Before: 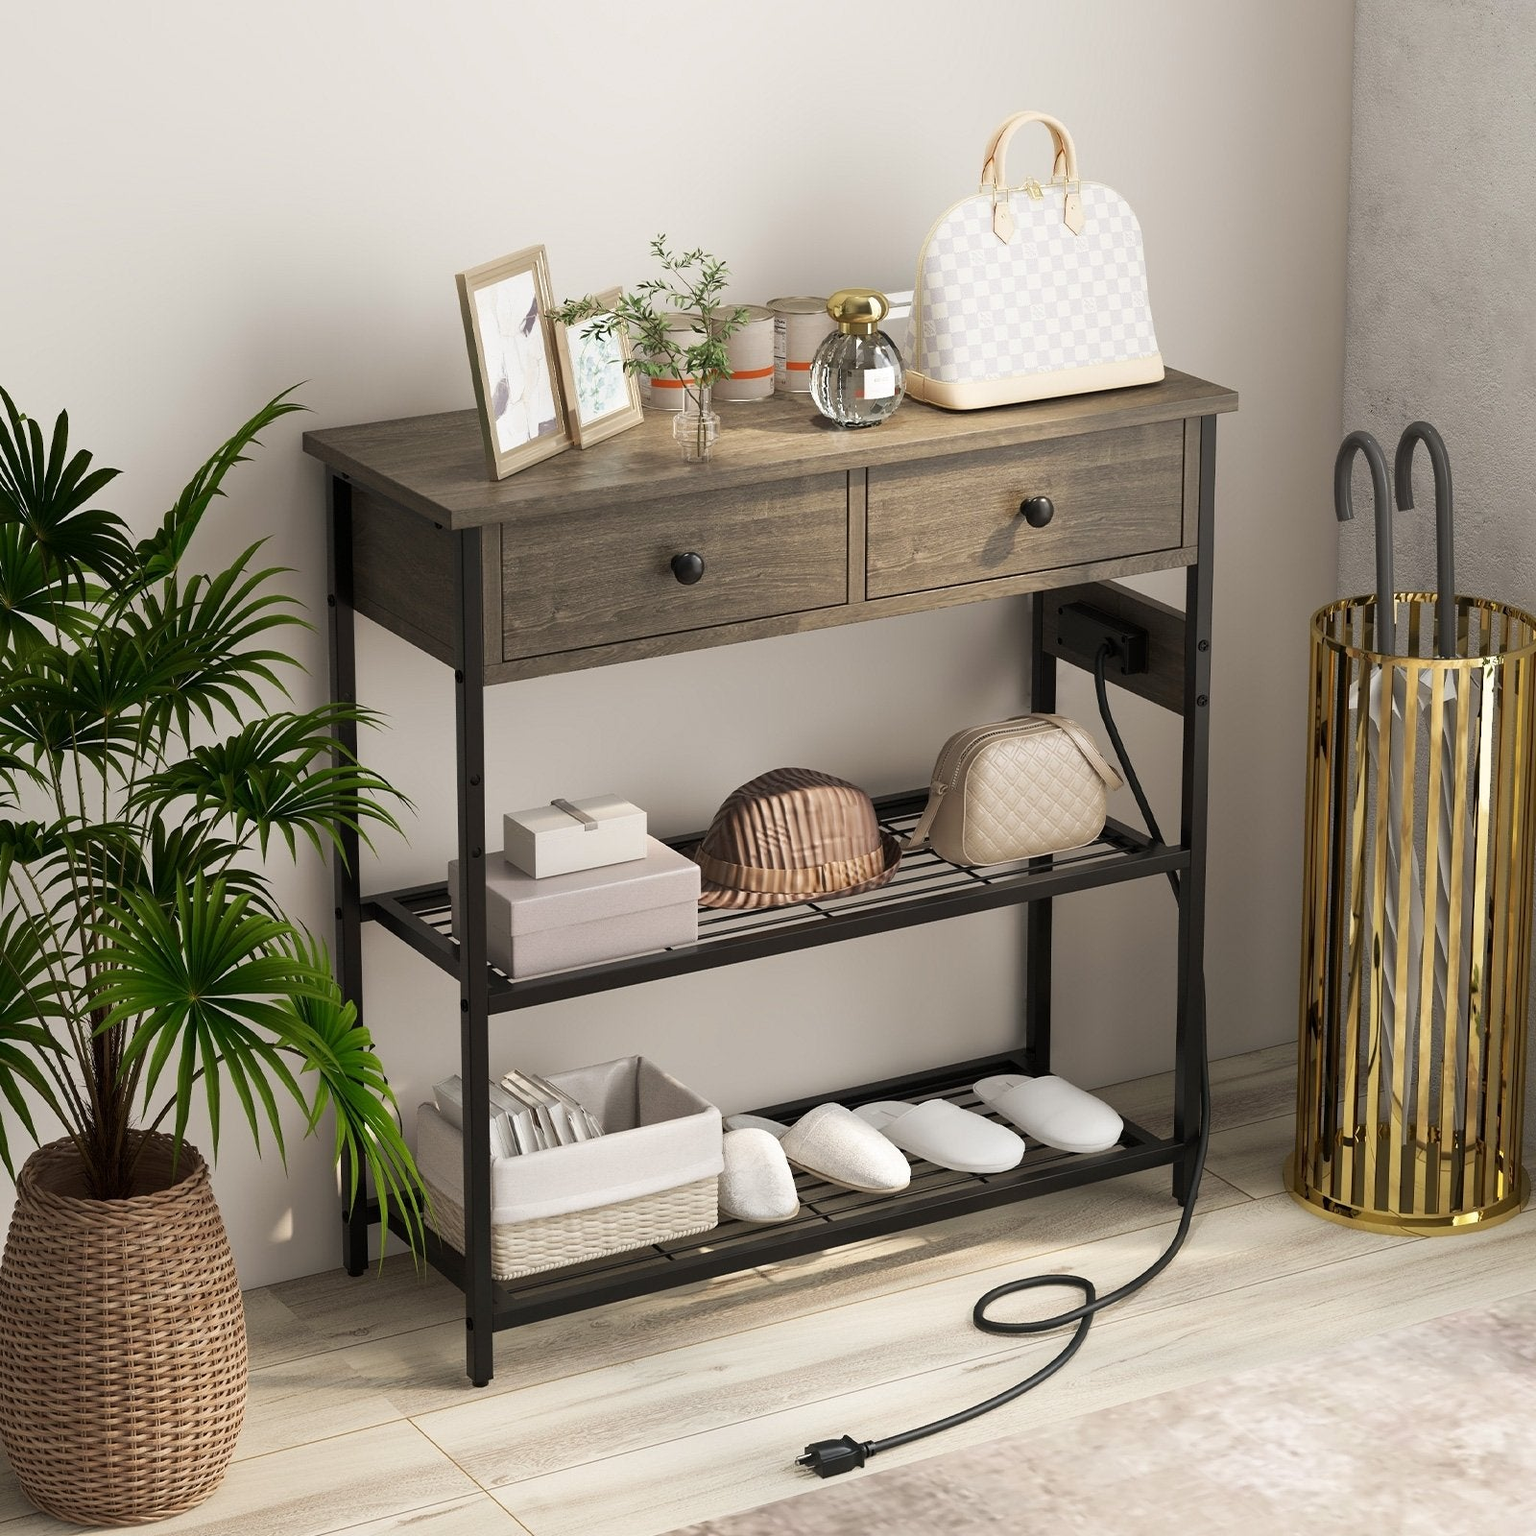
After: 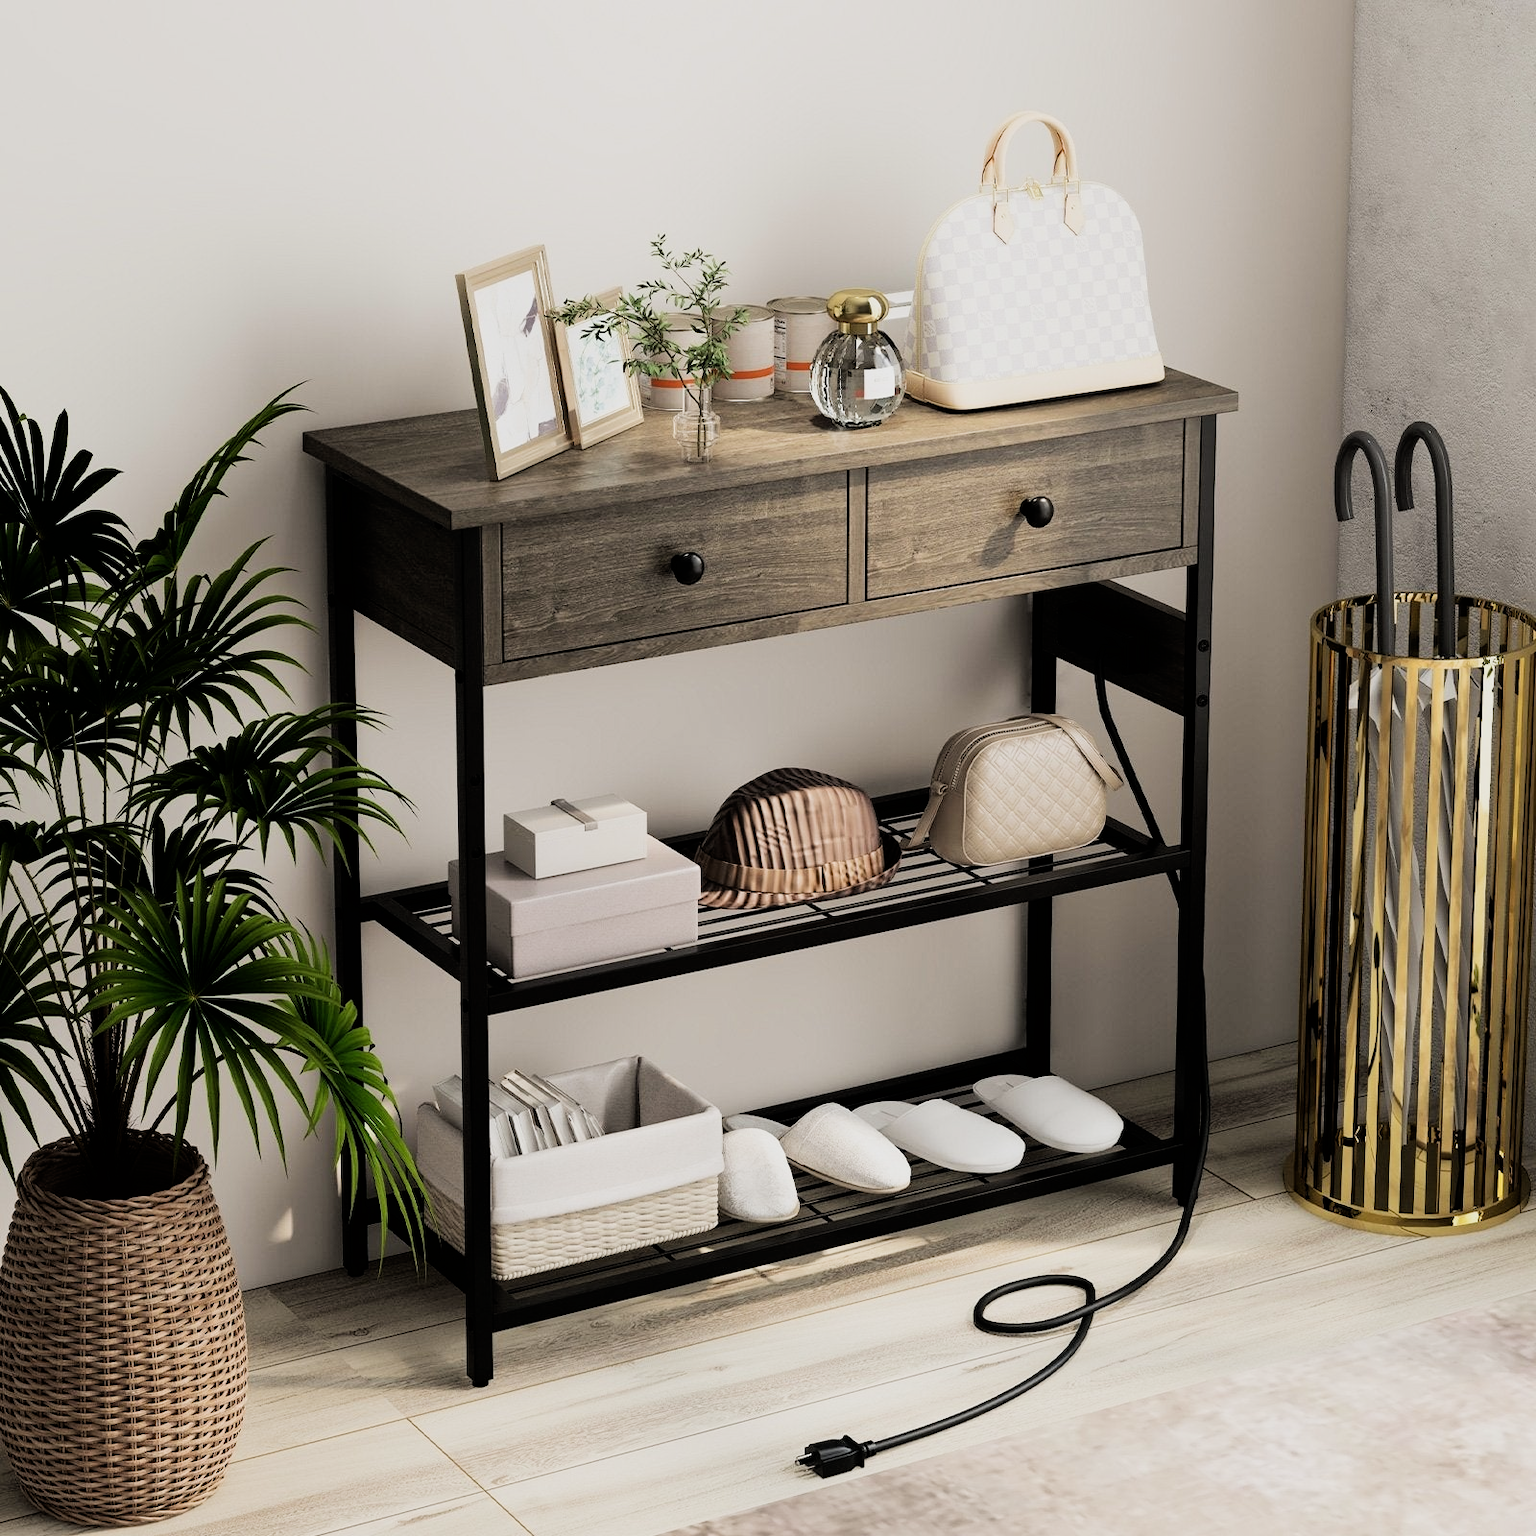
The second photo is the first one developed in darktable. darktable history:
filmic rgb: black relative exposure -5 EV, hardness 2.88, contrast 1.4, highlights saturation mix -30%
rgb levels: preserve colors max RGB
white balance: emerald 1
